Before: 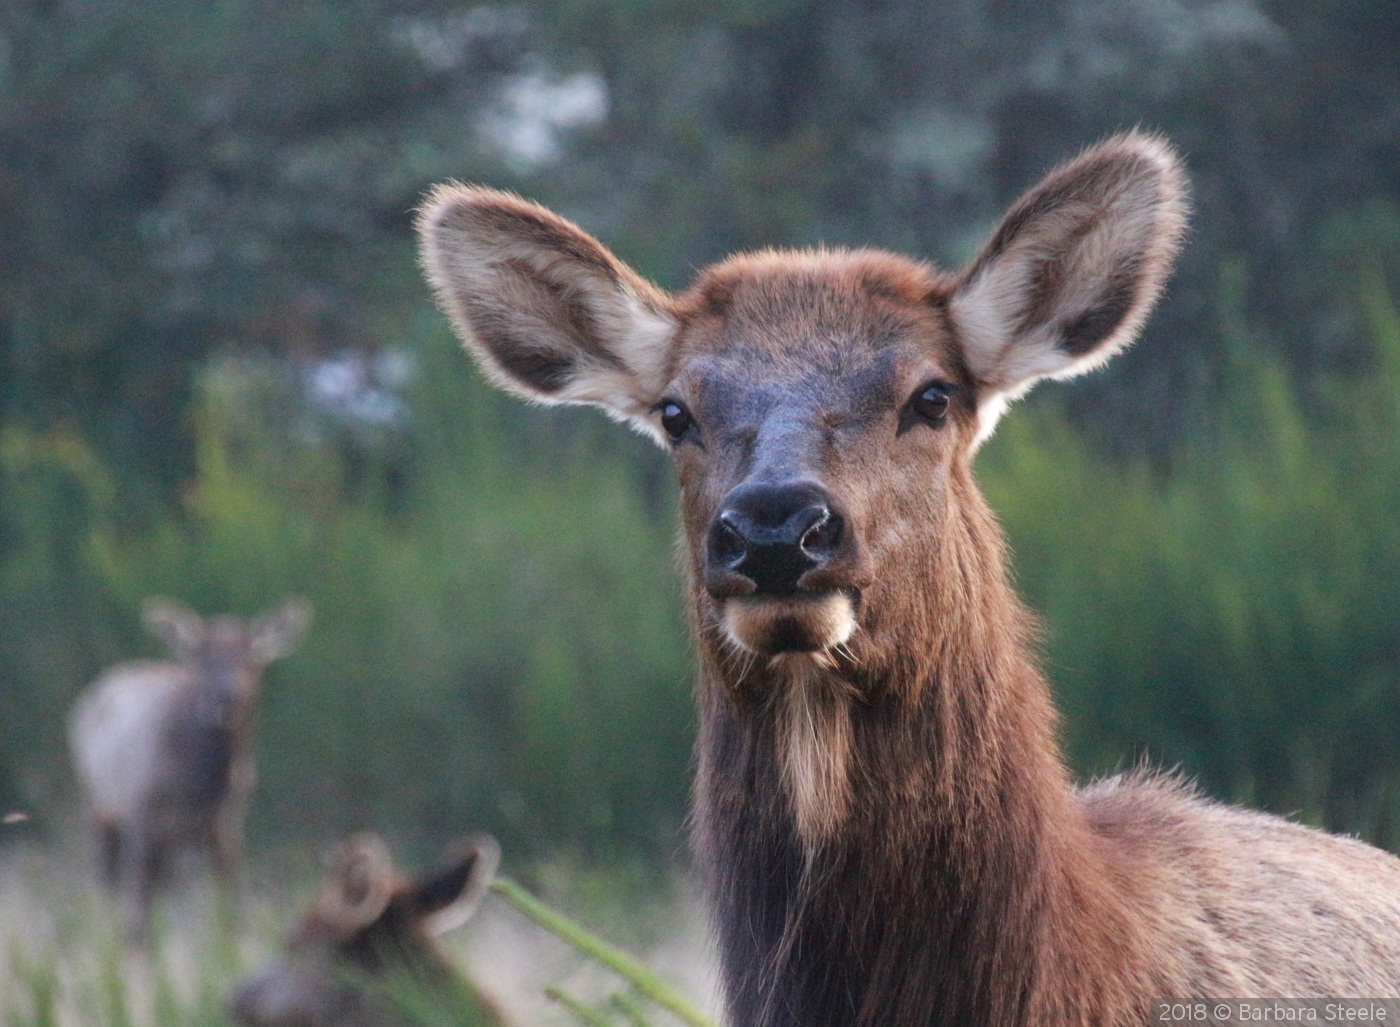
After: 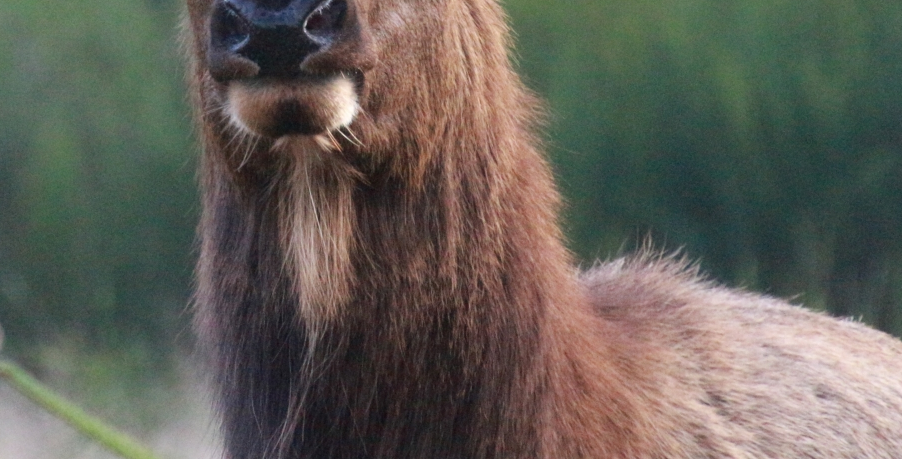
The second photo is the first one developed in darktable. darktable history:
crop and rotate: left 35.56%, top 50.373%, bottom 4.879%
